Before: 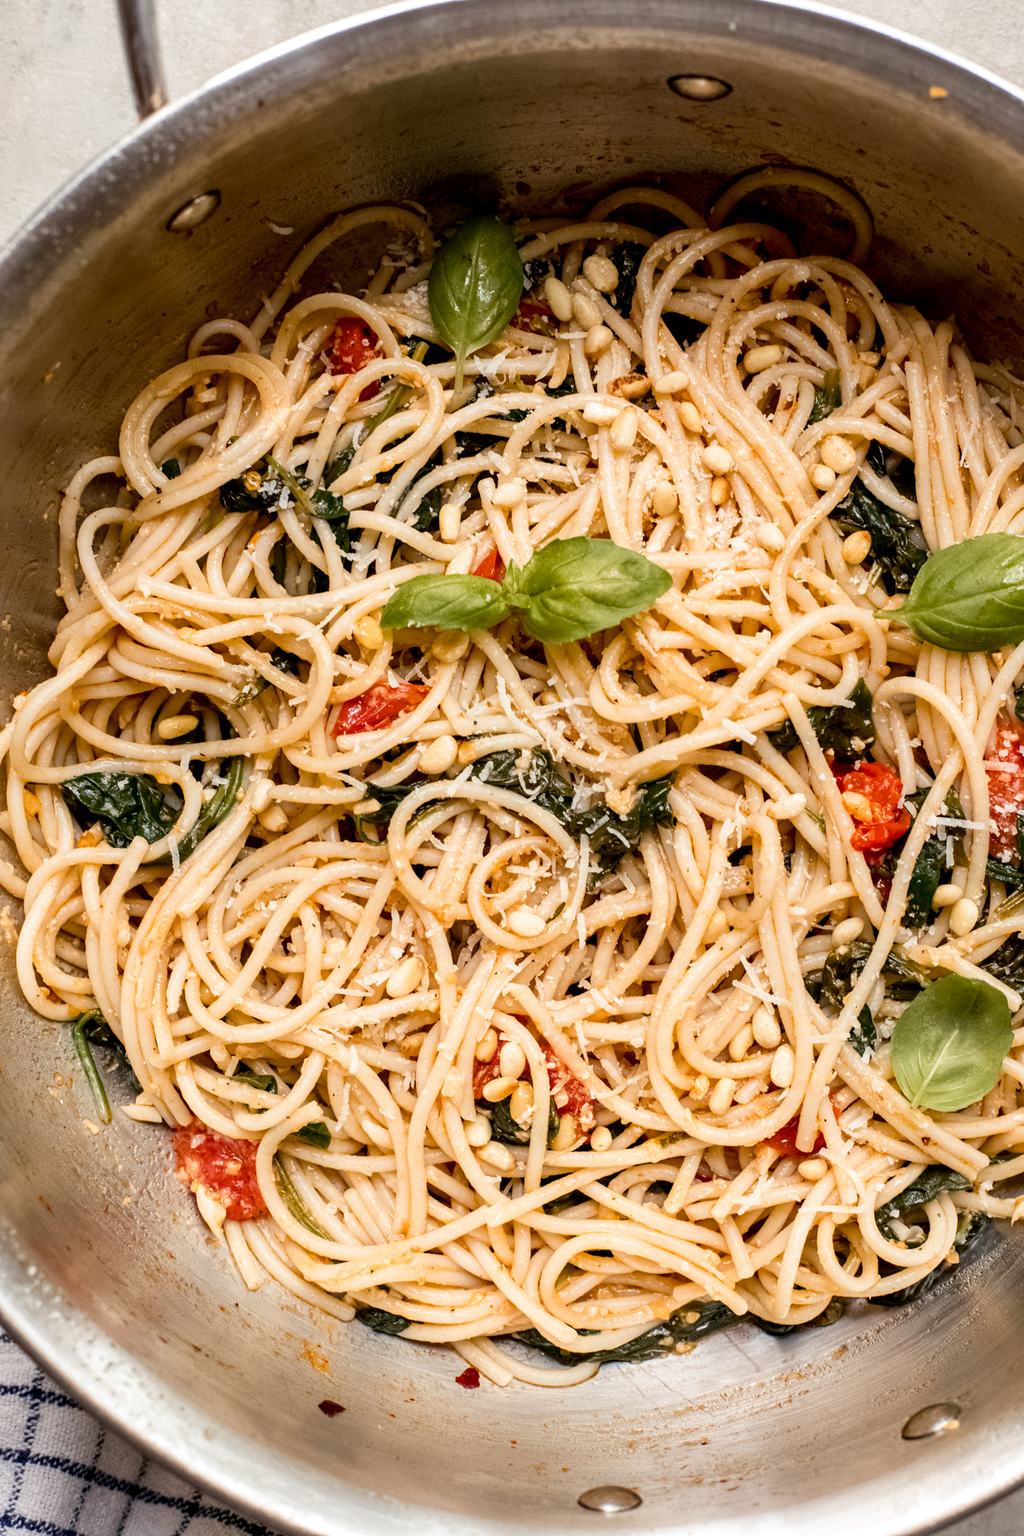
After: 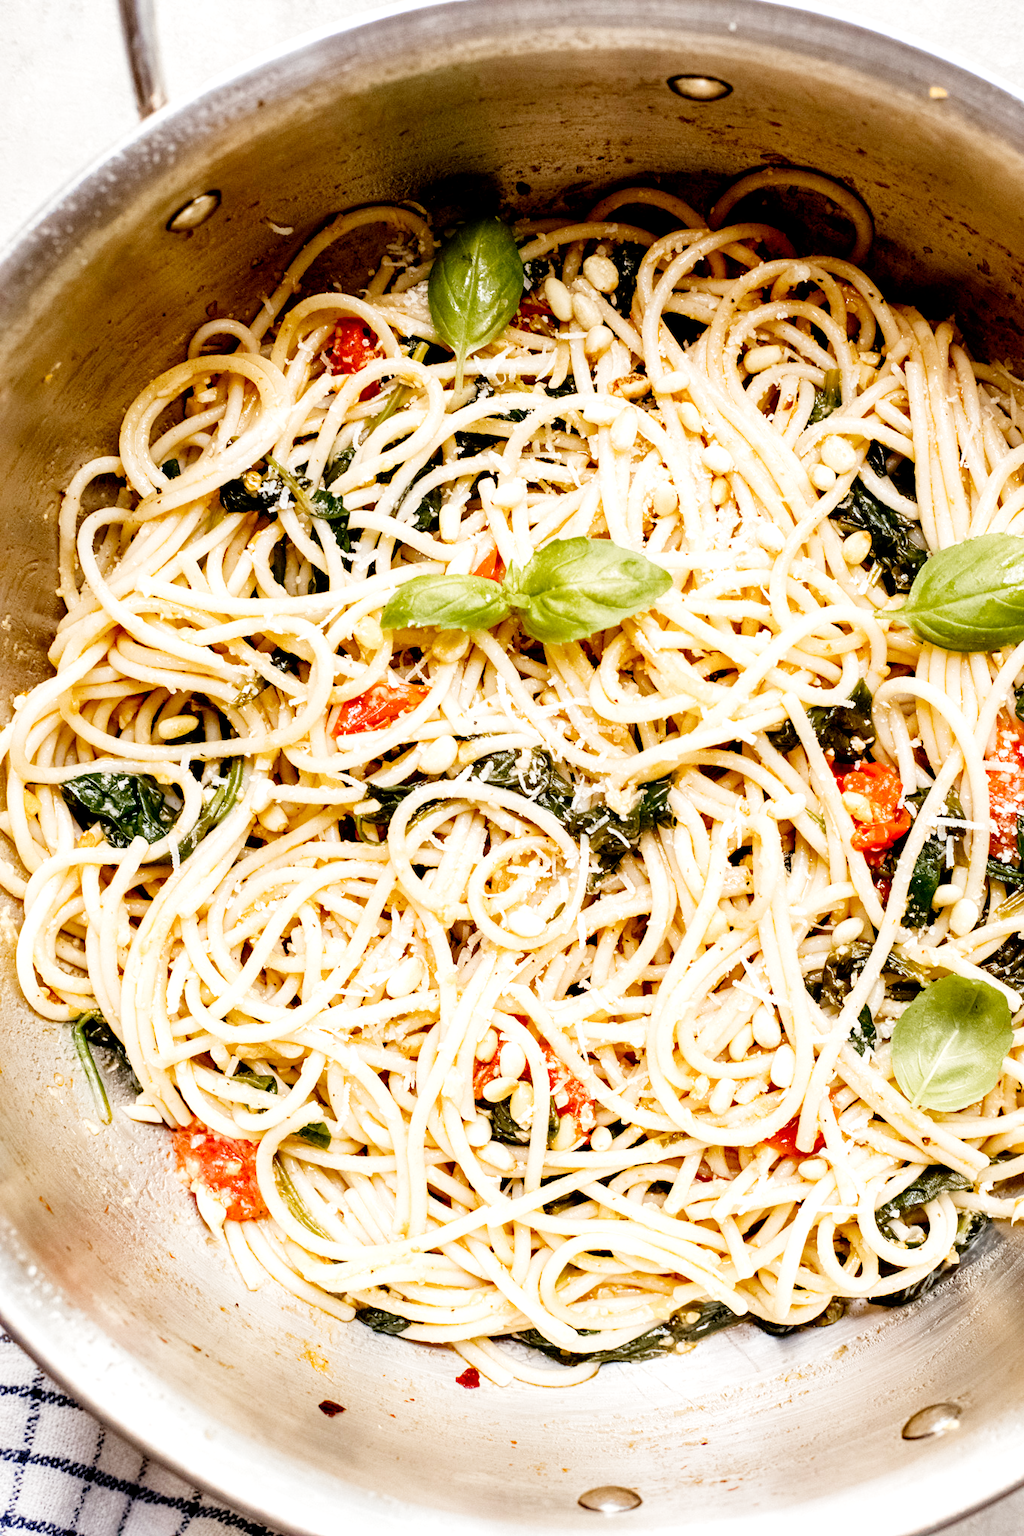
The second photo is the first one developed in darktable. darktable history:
filmic rgb: middle gray luminance 29%, black relative exposure -10.3 EV, white relative exposure 5.5 EV, threshold 6 EV, target black luminance 0%, hardness 3.95, latitude 2.04%, contrast 1.132, highlights saturation mix 5%, shadows ↔ highlights balance 15.11%, add noise in highlights 0, preserve chrominance no, color science v3 (2019), use custom middle-gray values true, iterations of high-quality reconstruction 0, contrast in highlights soft, enable highlight reconstruction true
exposure: exposure 2 EV, compensate highlight preservation false
